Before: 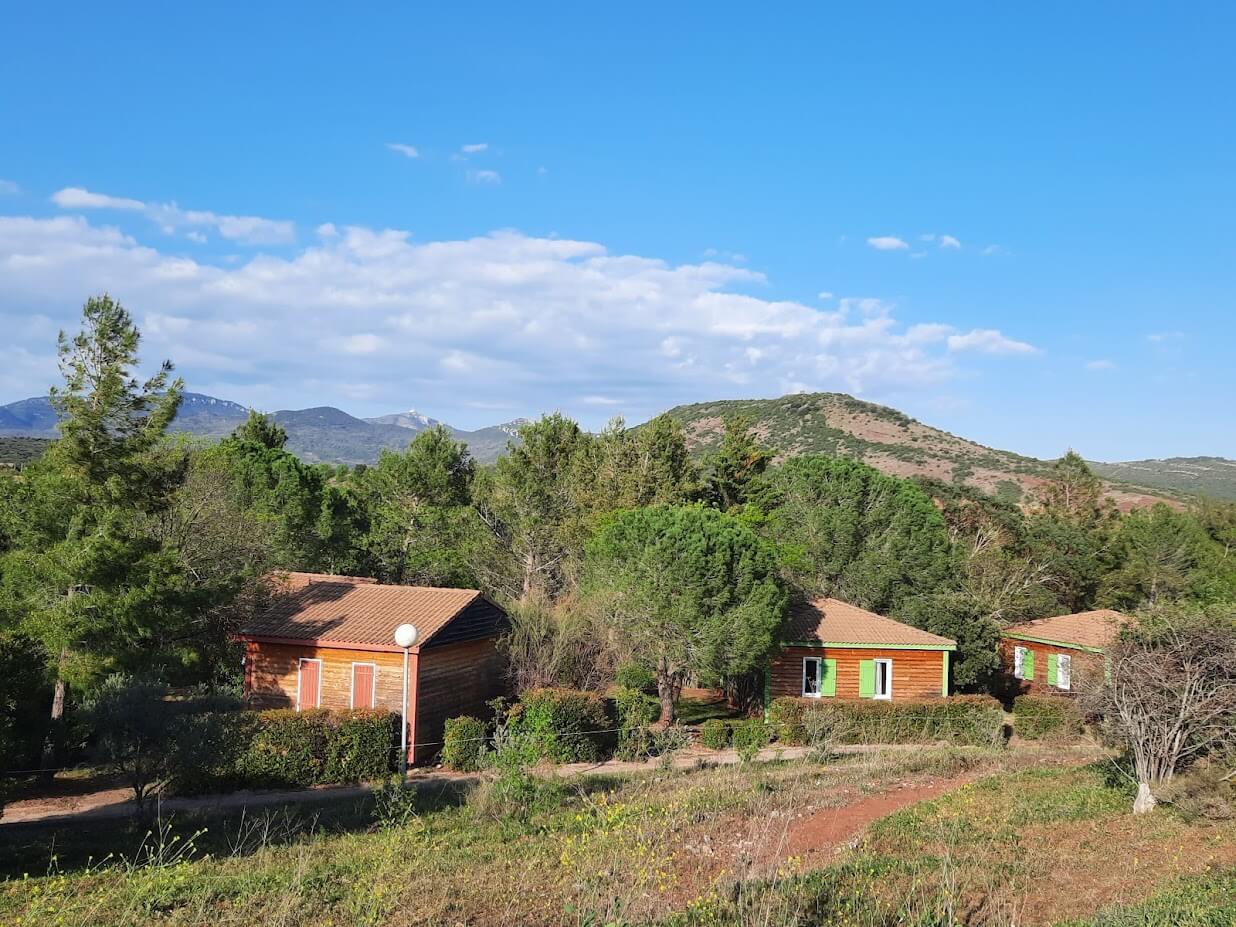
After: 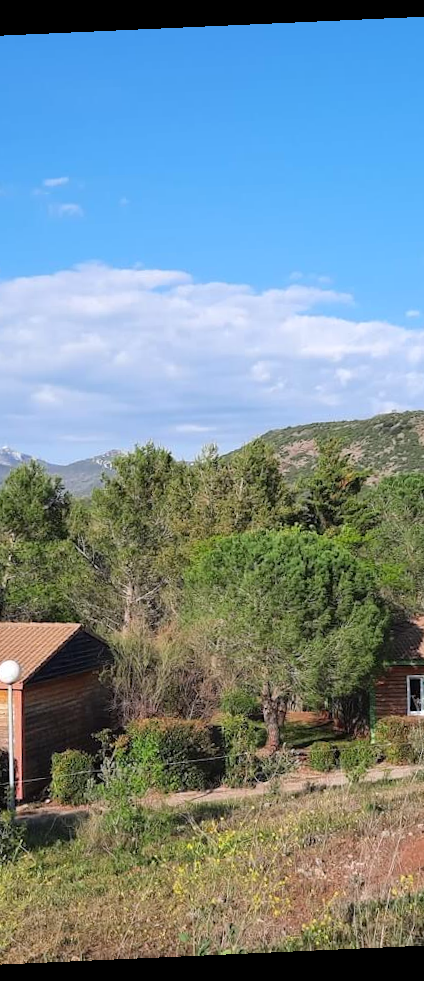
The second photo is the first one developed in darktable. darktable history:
white balance: red 1.004, blue 1.024
crop: left 33.36%, right 33.36%
rotate and perspective: rotation -2.56°, automatic cropping off
